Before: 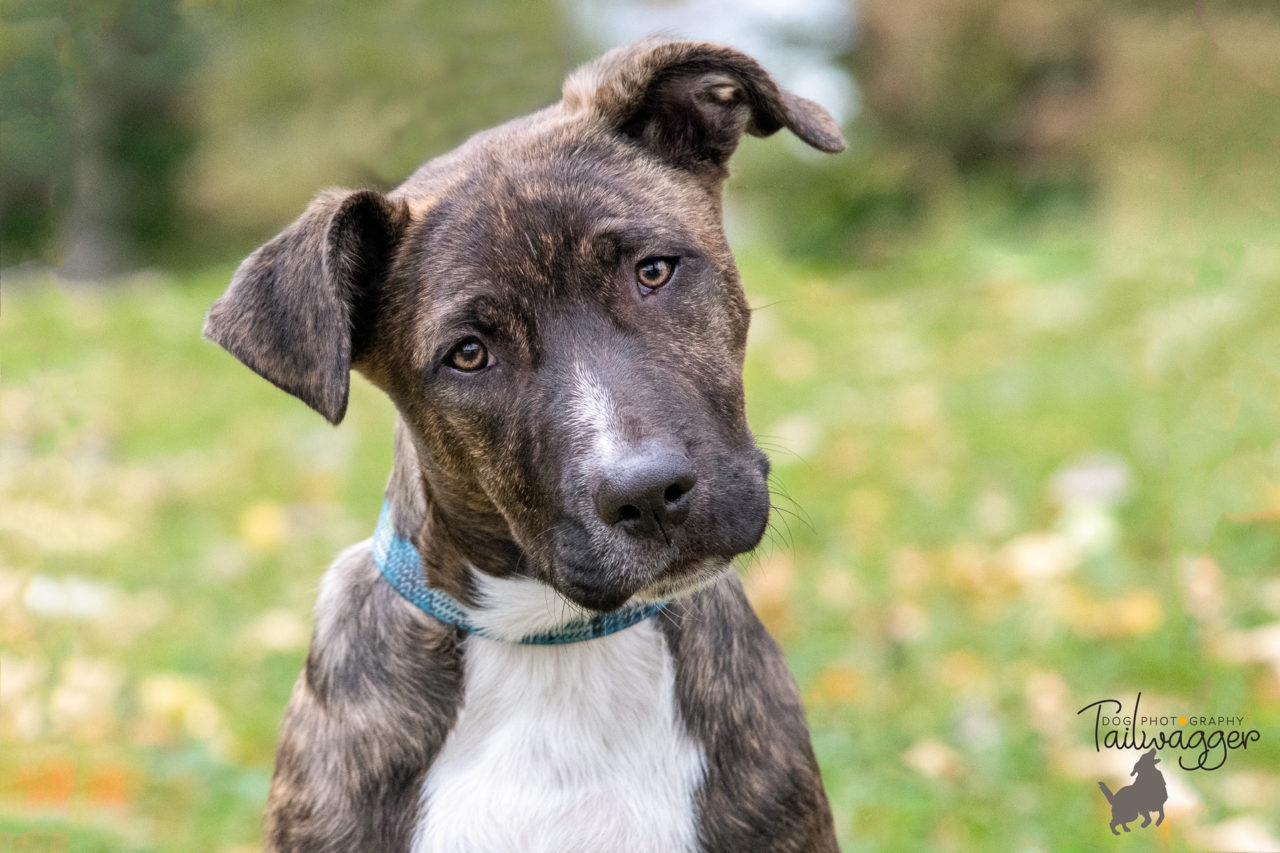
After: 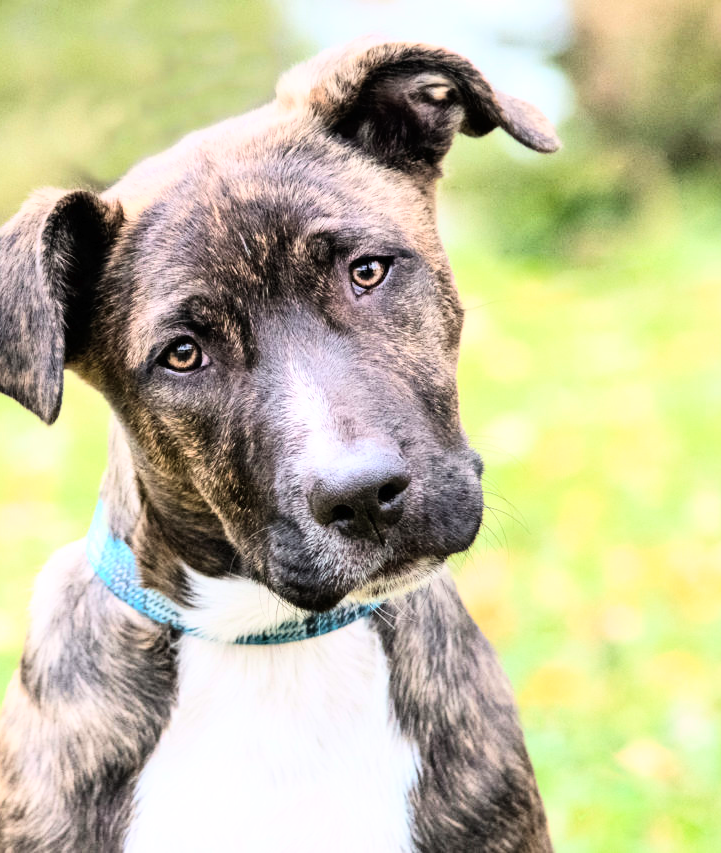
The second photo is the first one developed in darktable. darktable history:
base curve: curves: ch0 [(0, 0) (0.007, 0.004) (0.027, 0.03) (0.046, 0.07) (0.207, 0.54) (0.442, 0.872) (0.673, 0.972) (1, 1)]
crop and rotate: left 22.416%, right 21.215%
